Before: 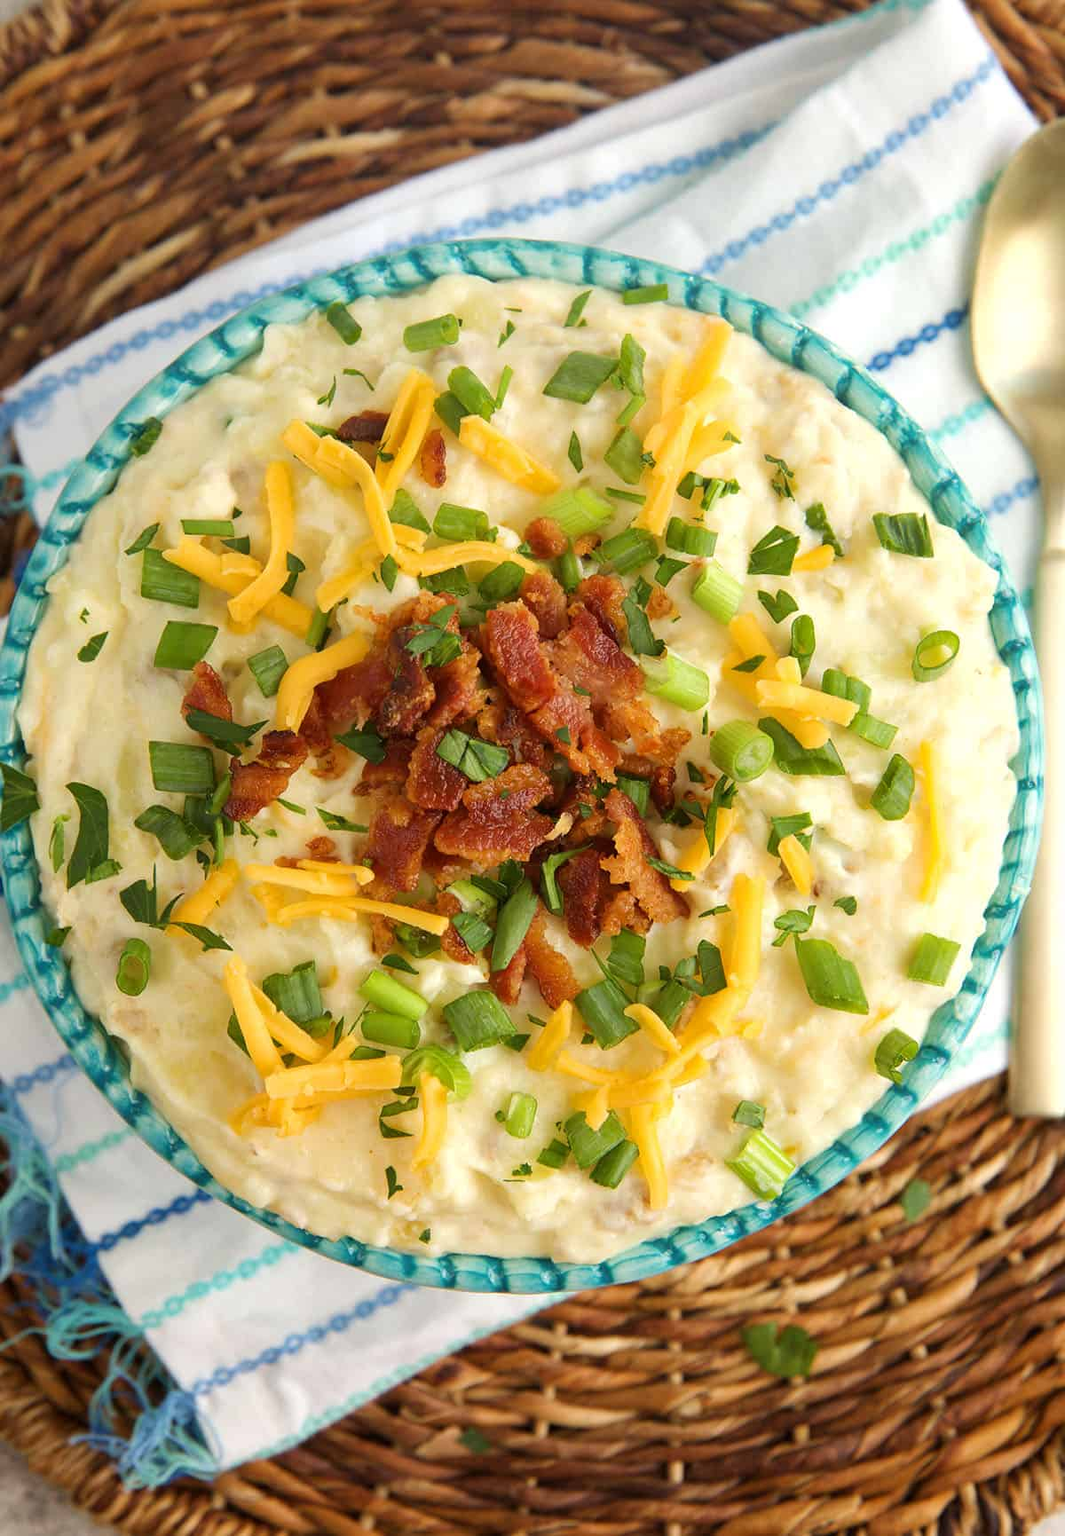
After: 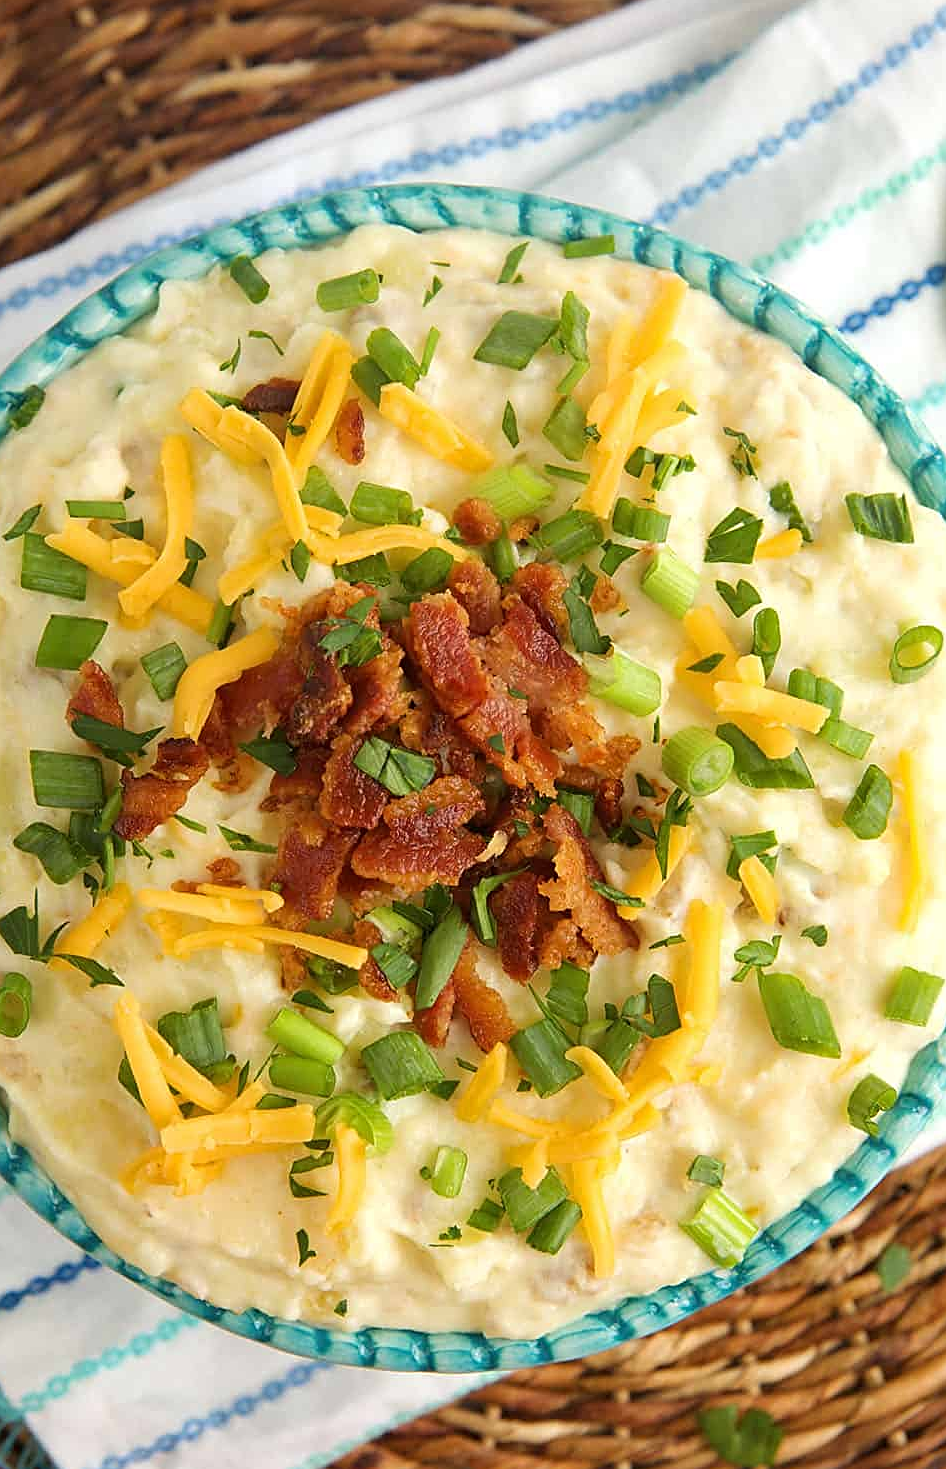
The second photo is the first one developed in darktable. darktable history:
sharpen: on, module defaults
crop: left 11.514%, top 4.954%, right 9.594%, bottom 10.168%
